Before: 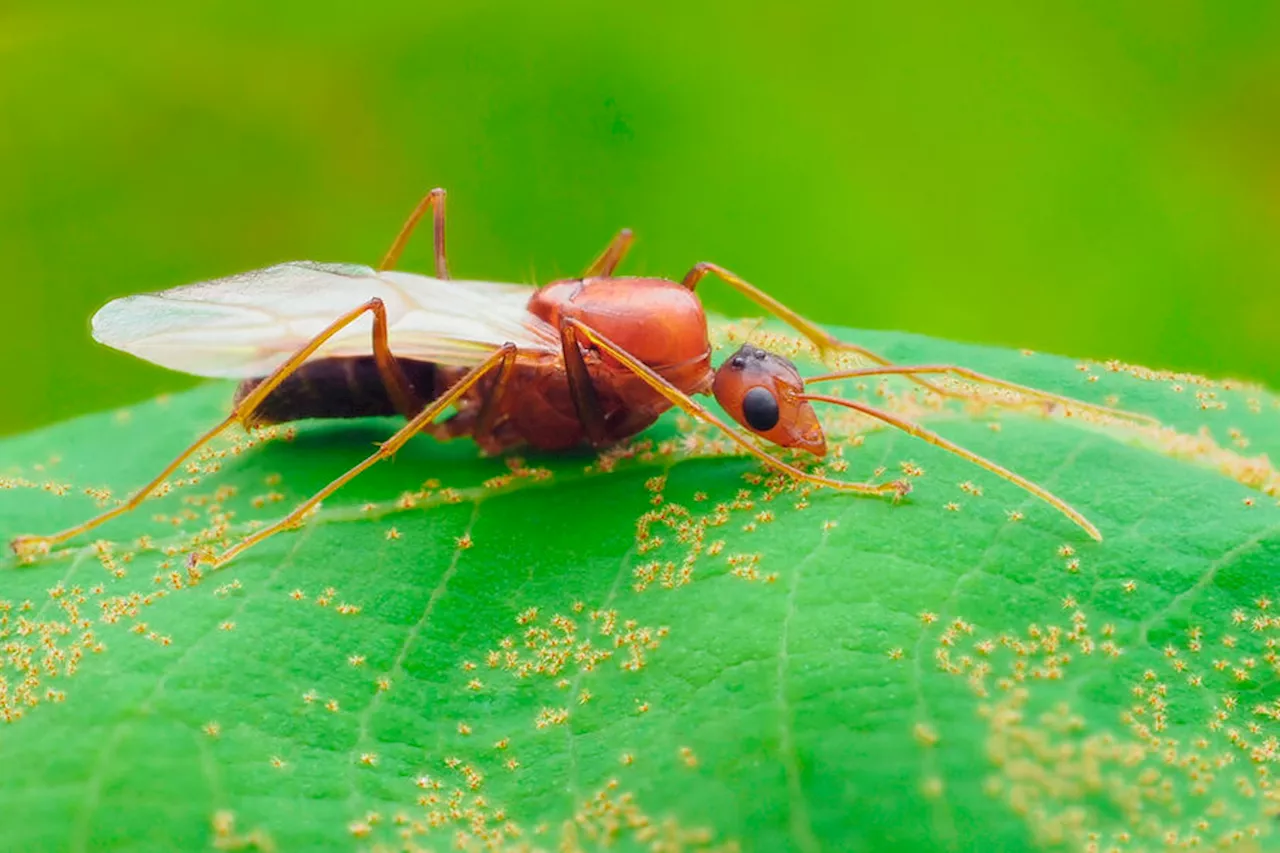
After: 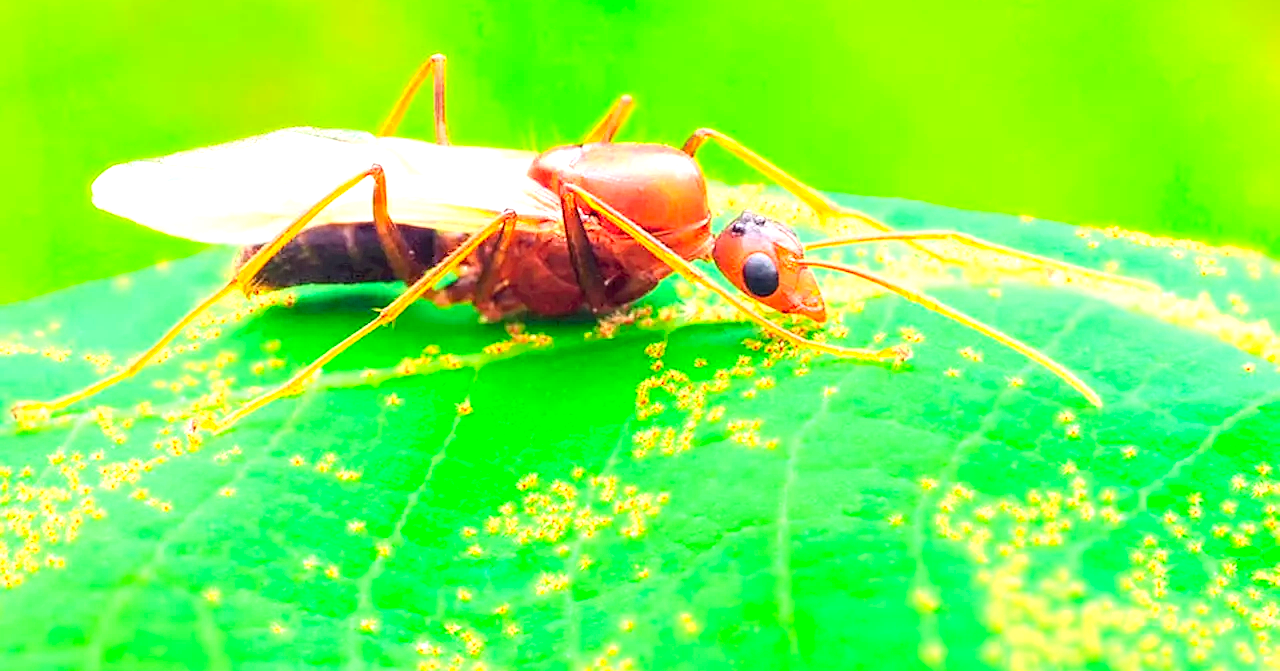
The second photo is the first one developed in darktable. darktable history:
local contrast: detail 130%
crop and rotate: top 15.774%, bottom 5.506%
sharpen: on, module defaults
exposure: black level correction 0.001, exposure 1.3 EV, compensate highlight preservation false
contrast brightness saturation: contrast 0.2, brightness 0.16, saturation 0.22
